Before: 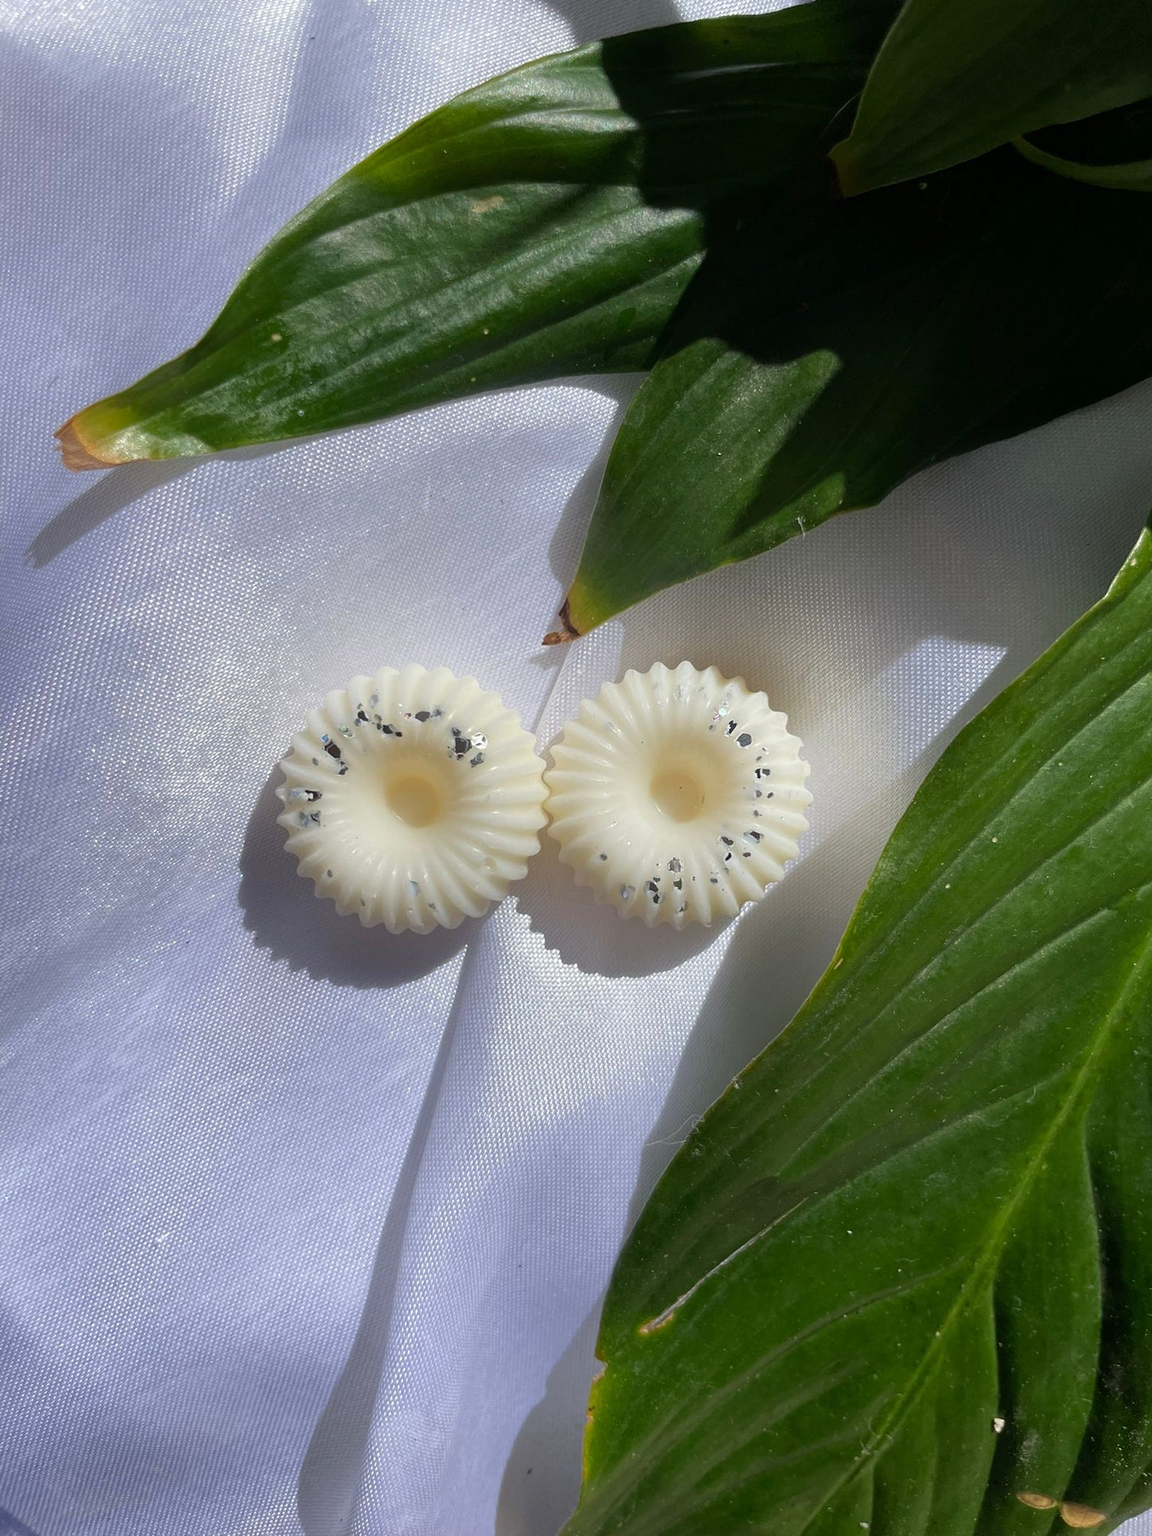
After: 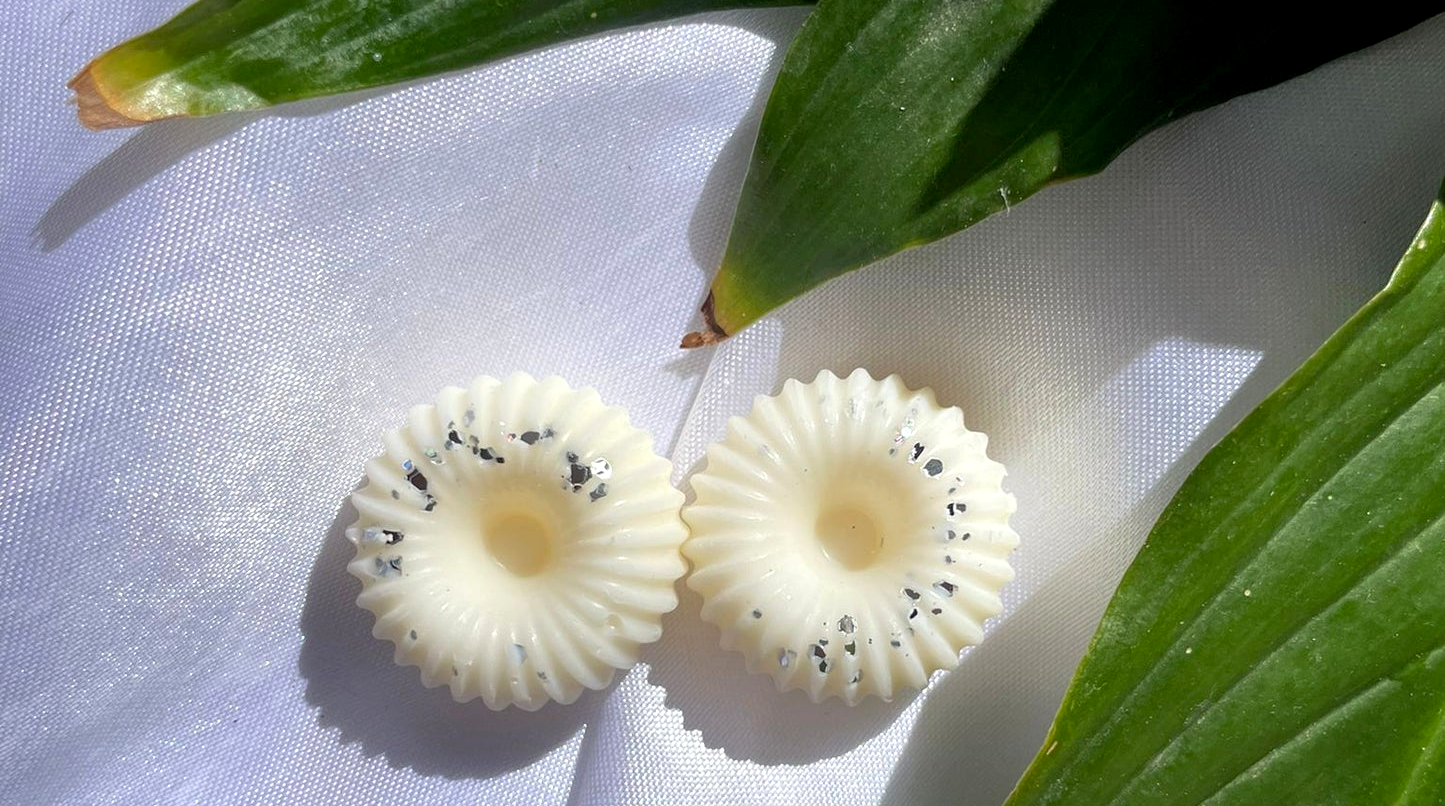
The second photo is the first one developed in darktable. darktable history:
exposure: black level correction 0.003, exposure 0.384 EV, compensate highlight preservation false
crop and rotate: top 23.946%, bottom 34.204%
color zones: curves: ch0 [(0, 0.5) (0.143, 0.5) (0.286, 0.5) (0.429, 0.5) (0.571, 0.5) (0.714, 0.476) (0.857, 0.5) (1, 0.5)]; ch2 [(0, 0.5) (0.143, 0.5) (0.286, 0.5) (0.429, 0.5) (0.571, 0.5) (0.714, 0.487) (0.857, 0.5) (1, 0.5)], mix -137.34%
